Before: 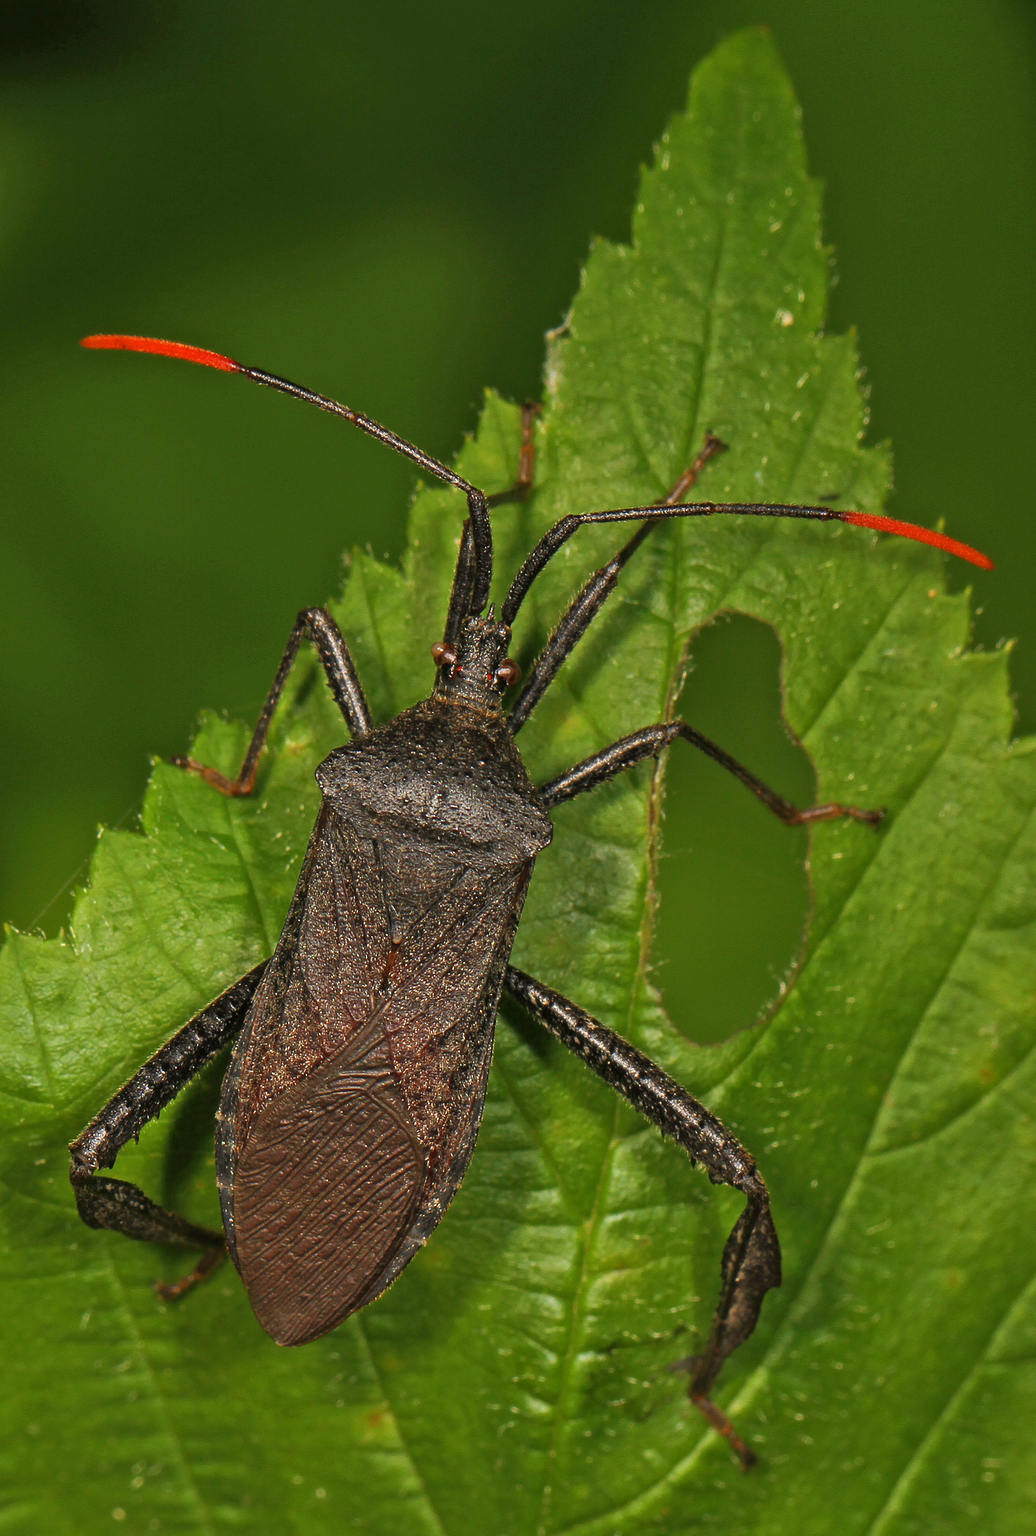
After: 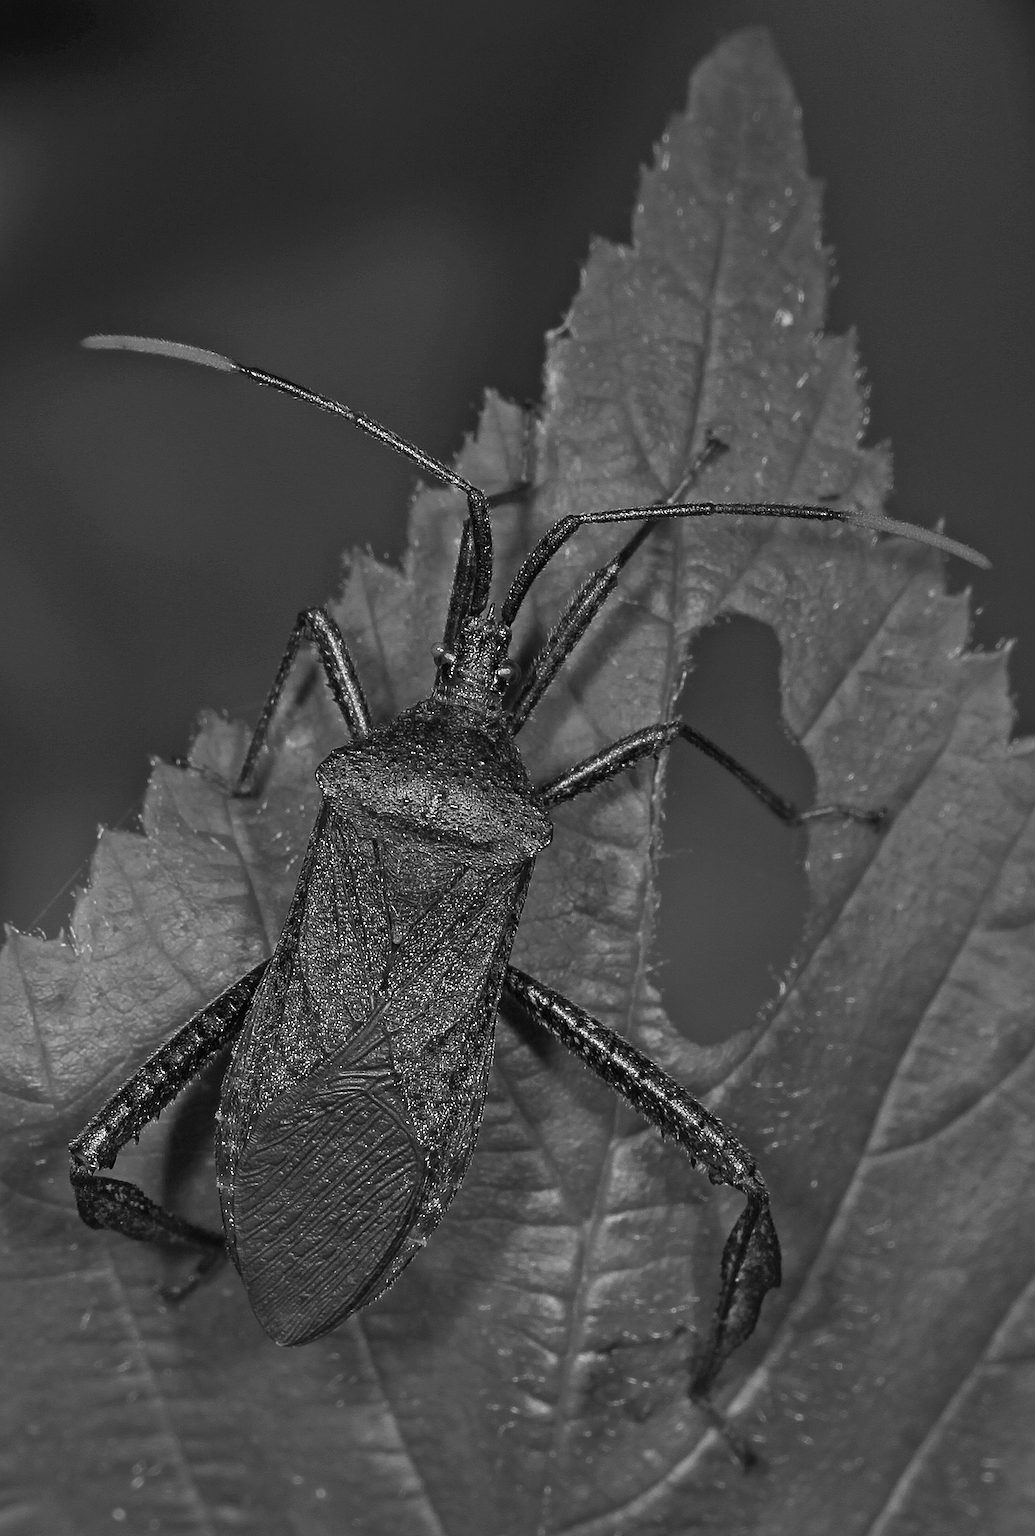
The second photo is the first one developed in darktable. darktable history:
sharpen: on, module defaults
color calibration: output gray [0.22, 0.42, 0.37, 0], gray › normalize channels true, illuminant same as pipeline (D50), adaptation XYZ, x 0.346, y 0.359, gamut compression 0
